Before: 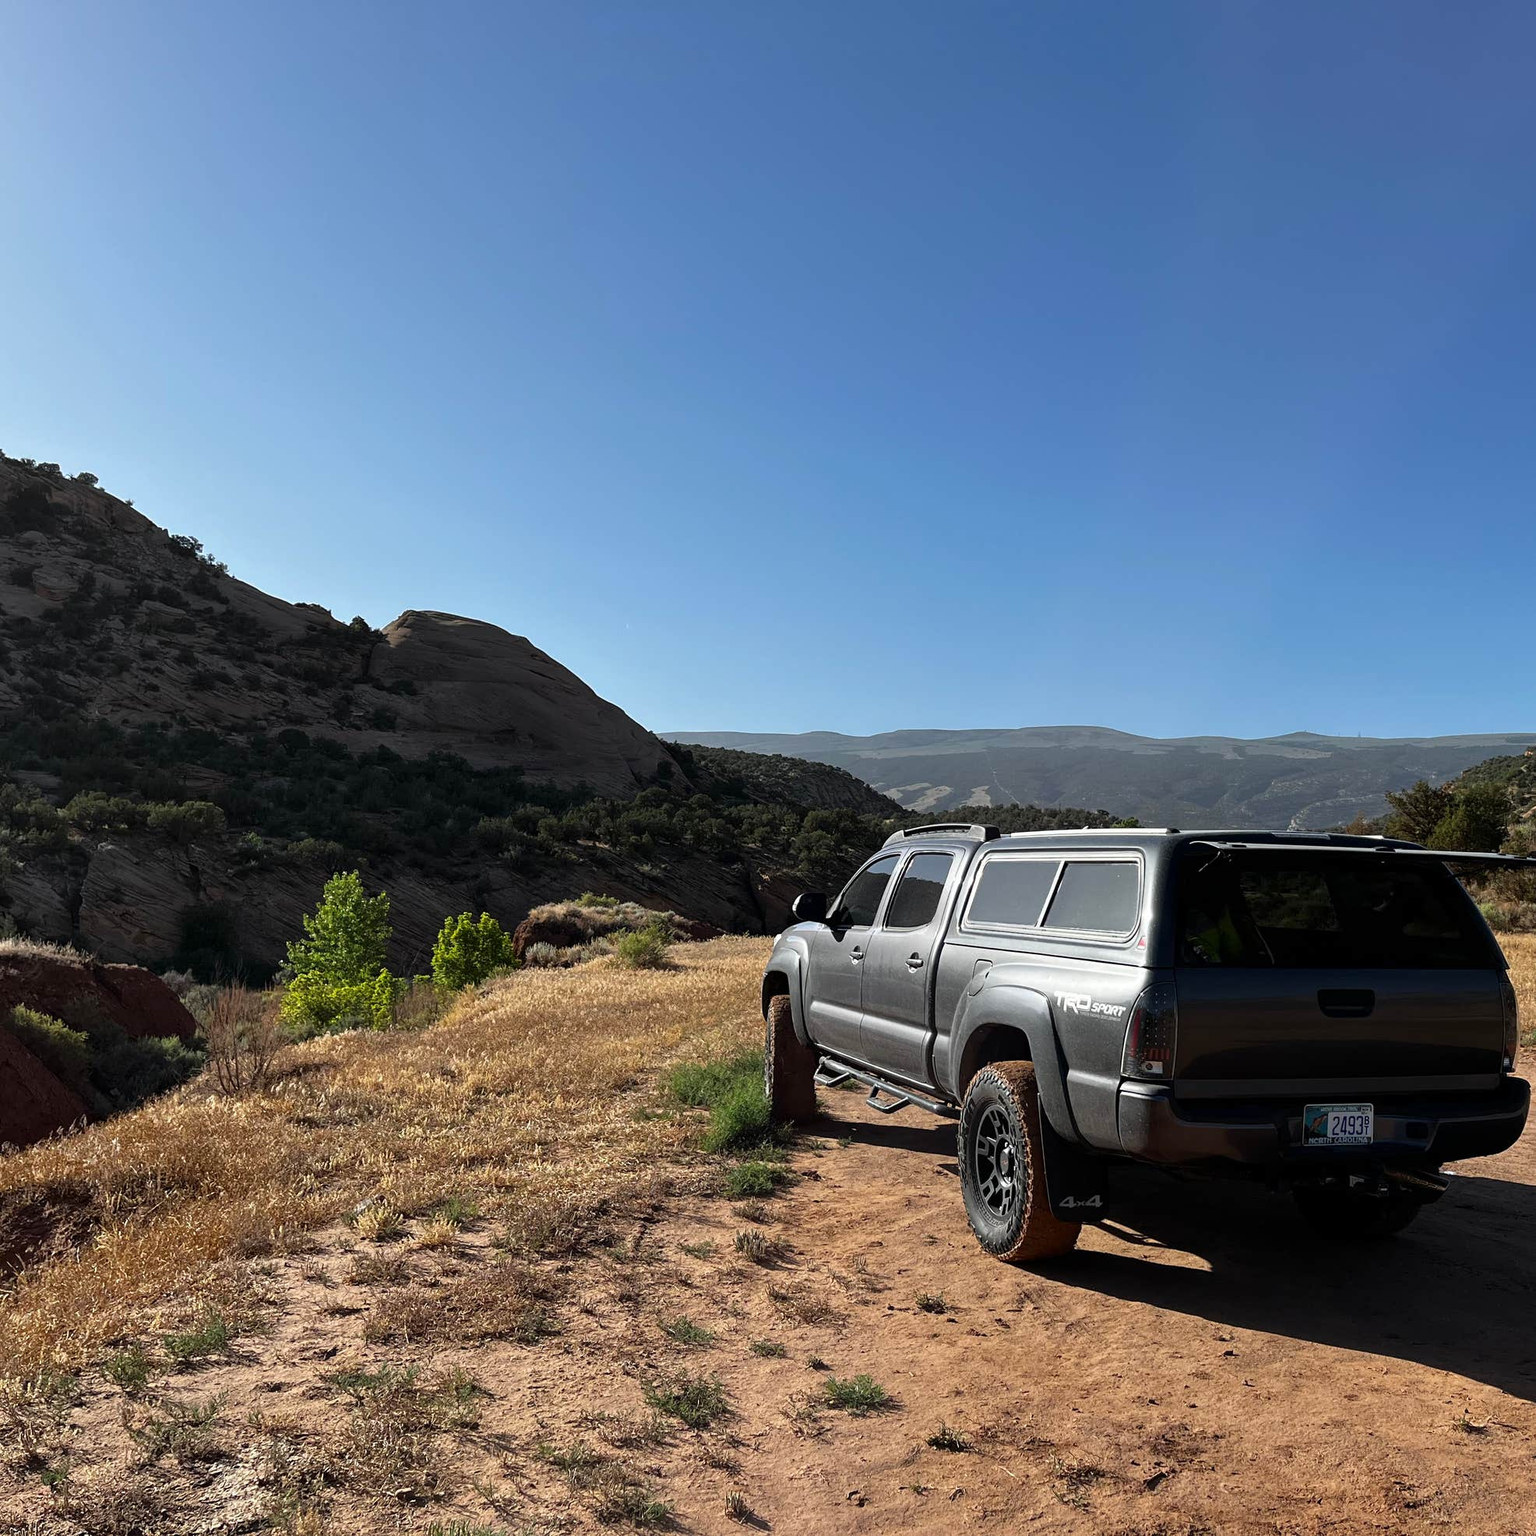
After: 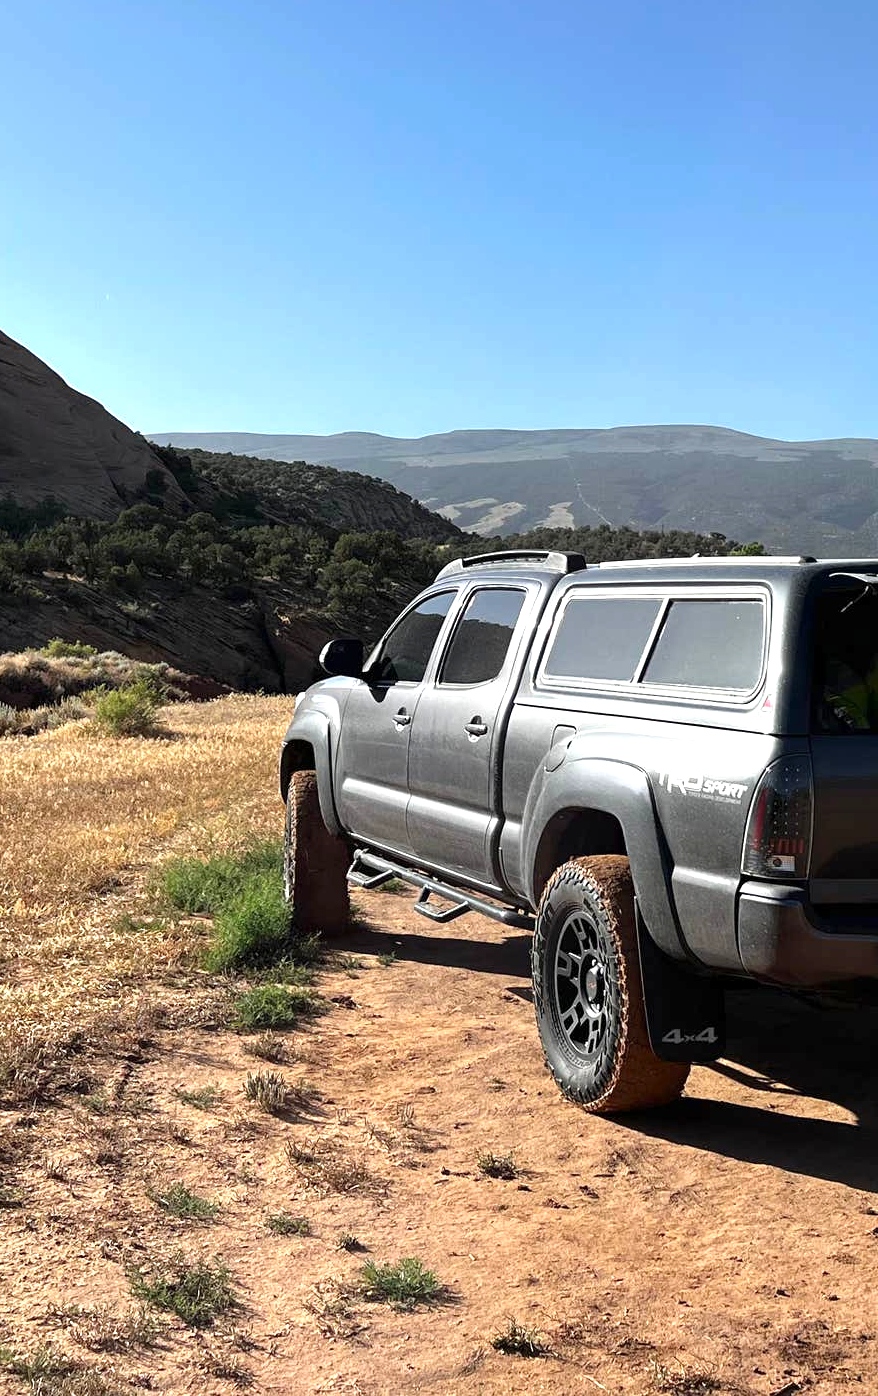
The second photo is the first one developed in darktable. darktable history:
crop: left 35.417%, top 25.76%, right 20.02%, bottom 3.424%
exposure: exposure 0.7 EV, compensate exposure bias true, compensate highlight preservation false
